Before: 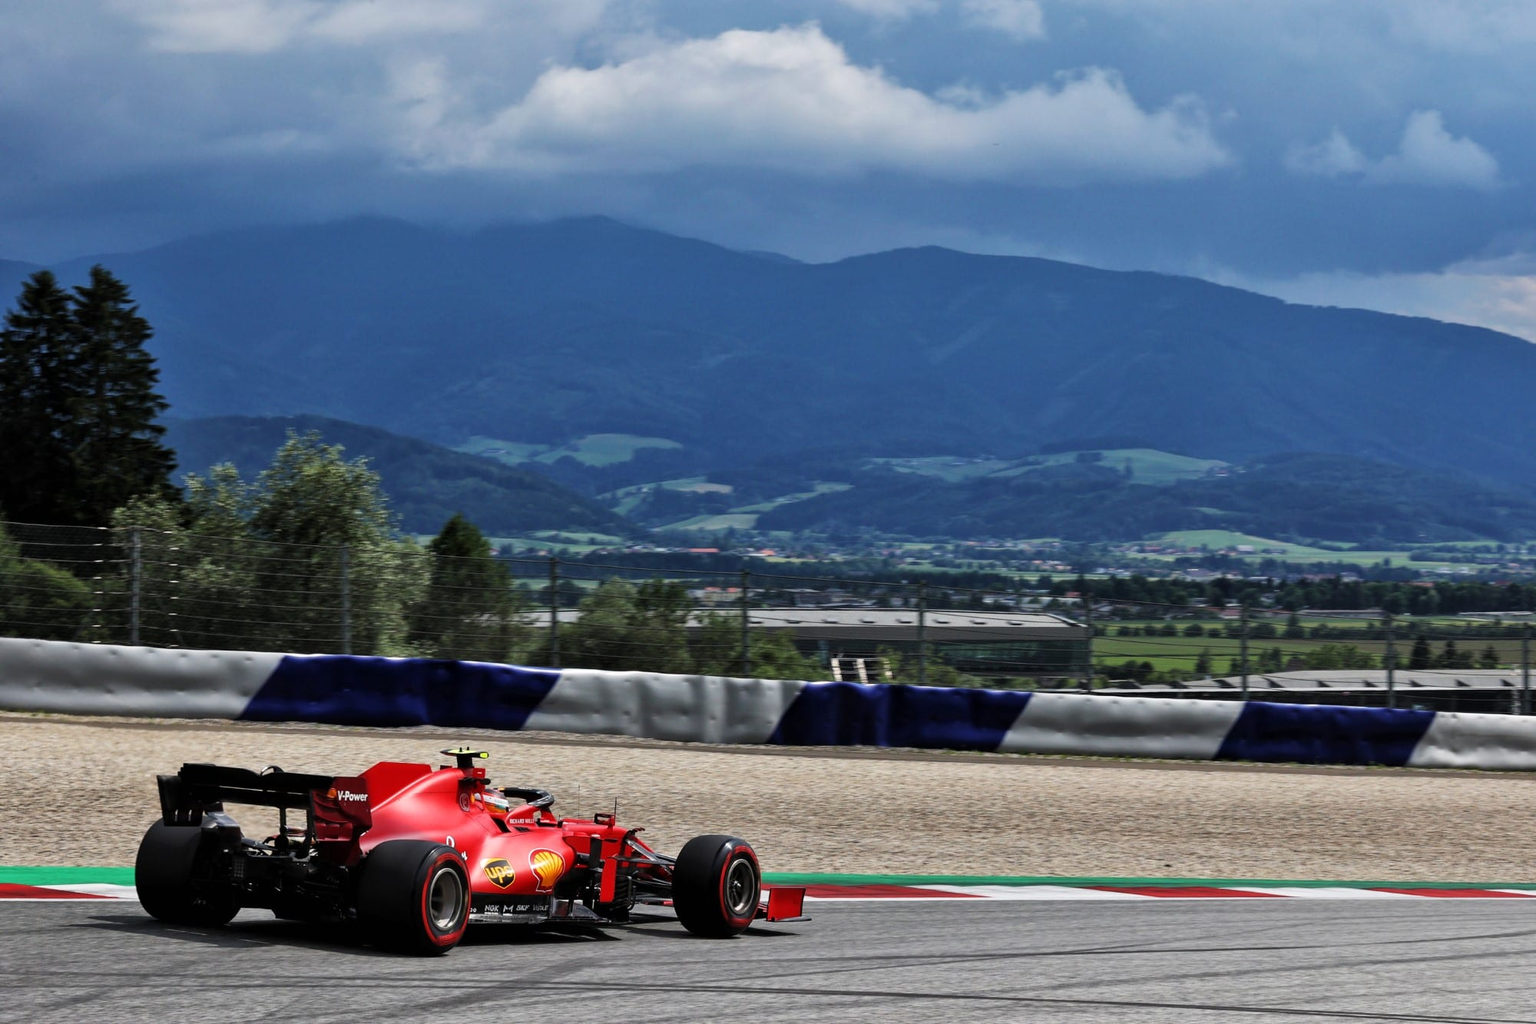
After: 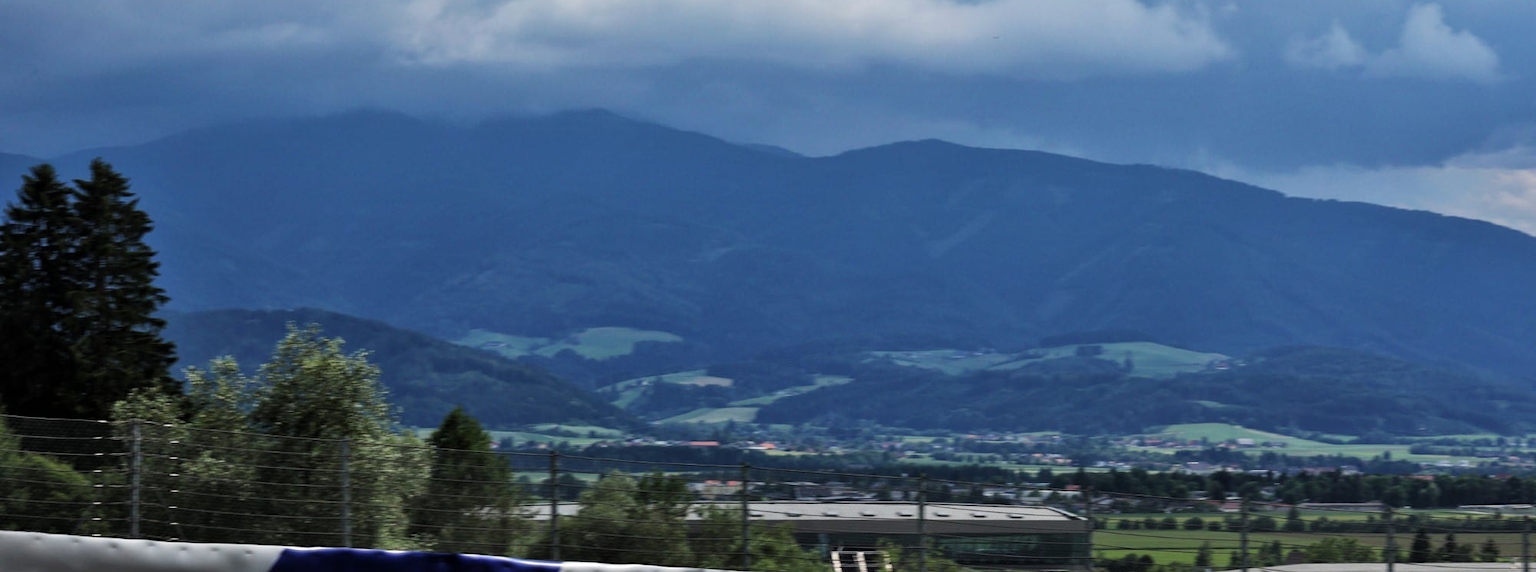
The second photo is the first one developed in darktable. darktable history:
crop and rotate: top 10.458%, bottom 33.59%
